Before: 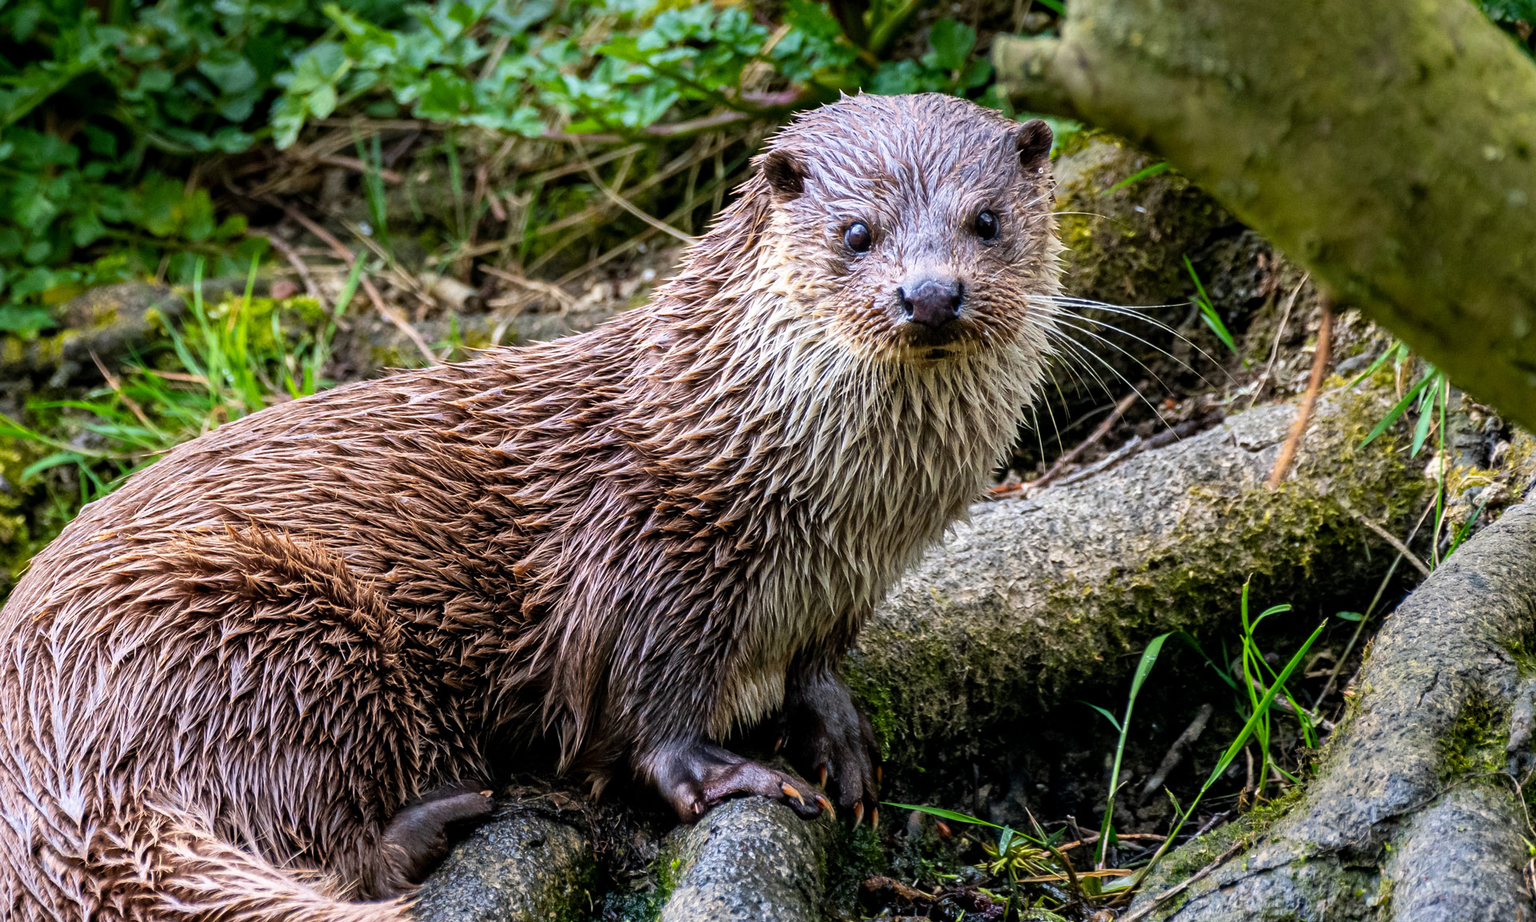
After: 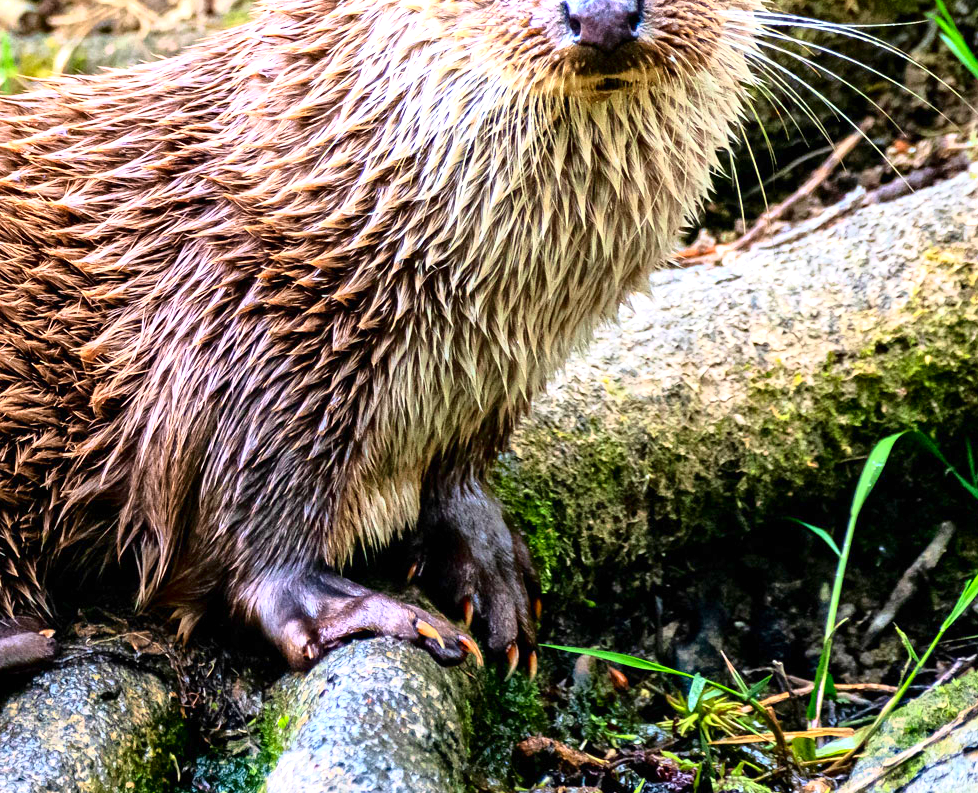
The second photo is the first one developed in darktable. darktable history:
crop and rotate: left 29.237%, top 31.152%, right 19.807%
tone curve: curves: ch0 [(0, 0) (0.091, 0.077) (0.389, 0.458) (0.745, 0.82) (0.844, 0.908) (0.909, 0.942) (1, 0.973)]; ch1 [(0, 0) (0.437, 0.404) (0.5, 0.5) (0.529, 0.55) (0.58, 0.6) (0.616, 0.649) (1, 1)]; ch2 [(0, 0) (0.442, 0.415) (0.5, 0.5) (0.535, 0.557) (0.585, 0.62) (1, 1)], color space Lab, independent channels, preserve colors none
exposure: black level correction 0, exposure 1 EV, compensate exposure bias true, compensate highlight preservation false
